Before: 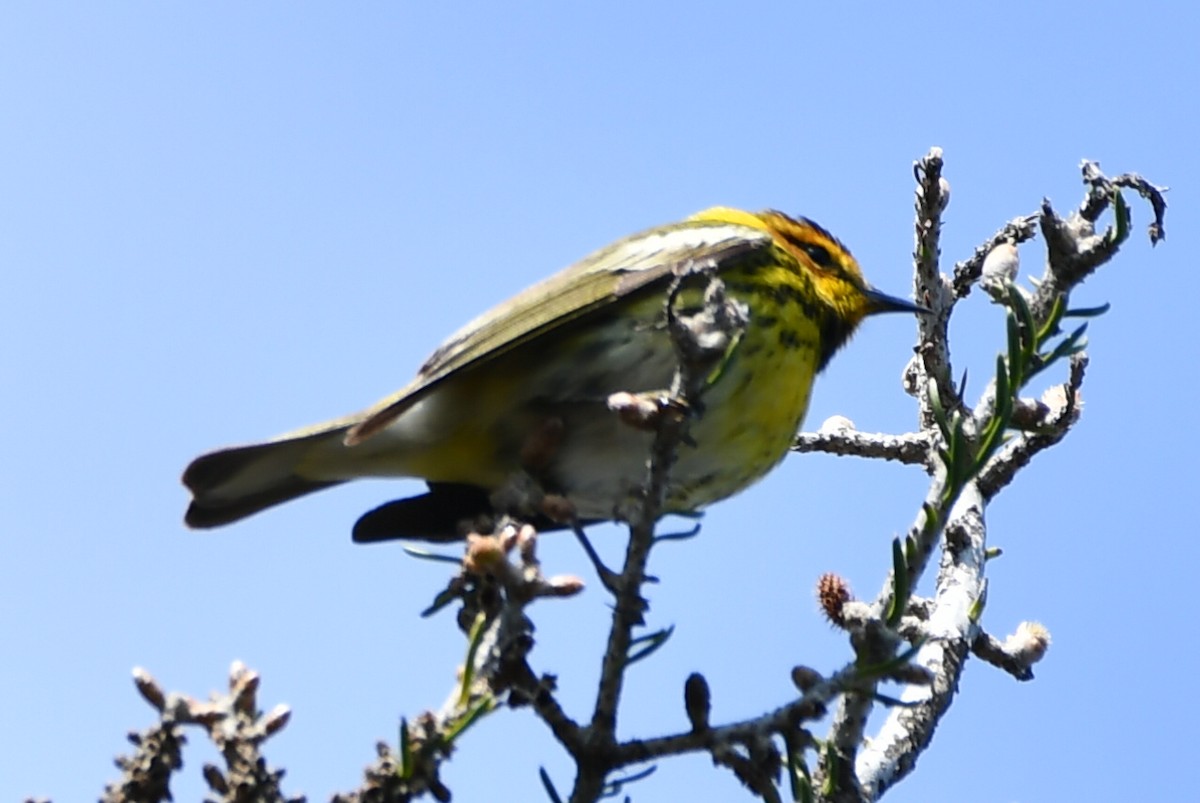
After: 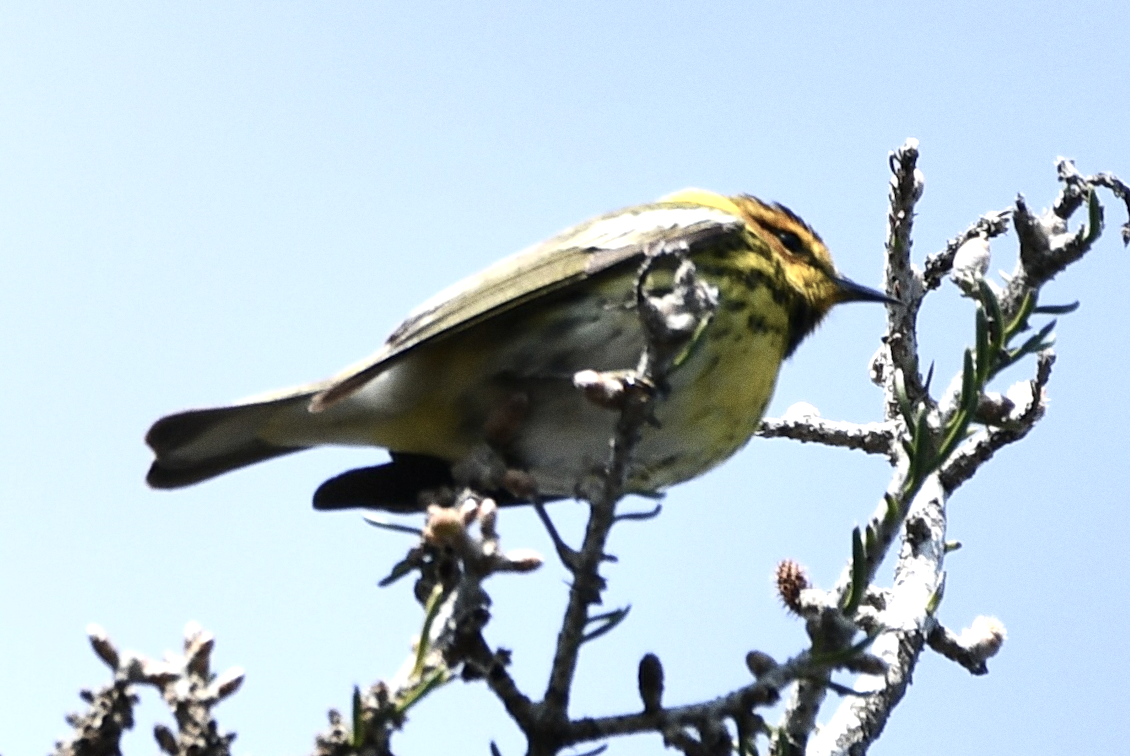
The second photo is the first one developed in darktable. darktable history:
exposure: black level correction 0.001, exposure 0.5 EV, compensate exposure bias true, compensate highlight preservation false
crop and rotate: angle -2.38°
contrast brightness saturation: contrast 0.1, saturation -0.36
grain: coarseness 0.09 ISO
